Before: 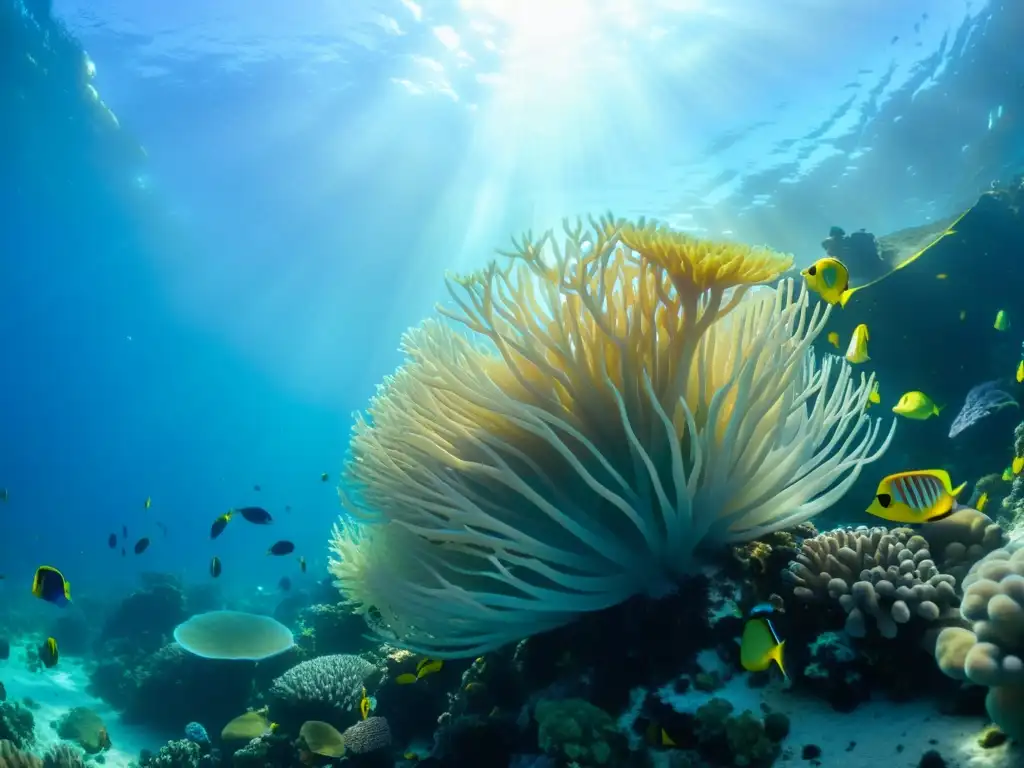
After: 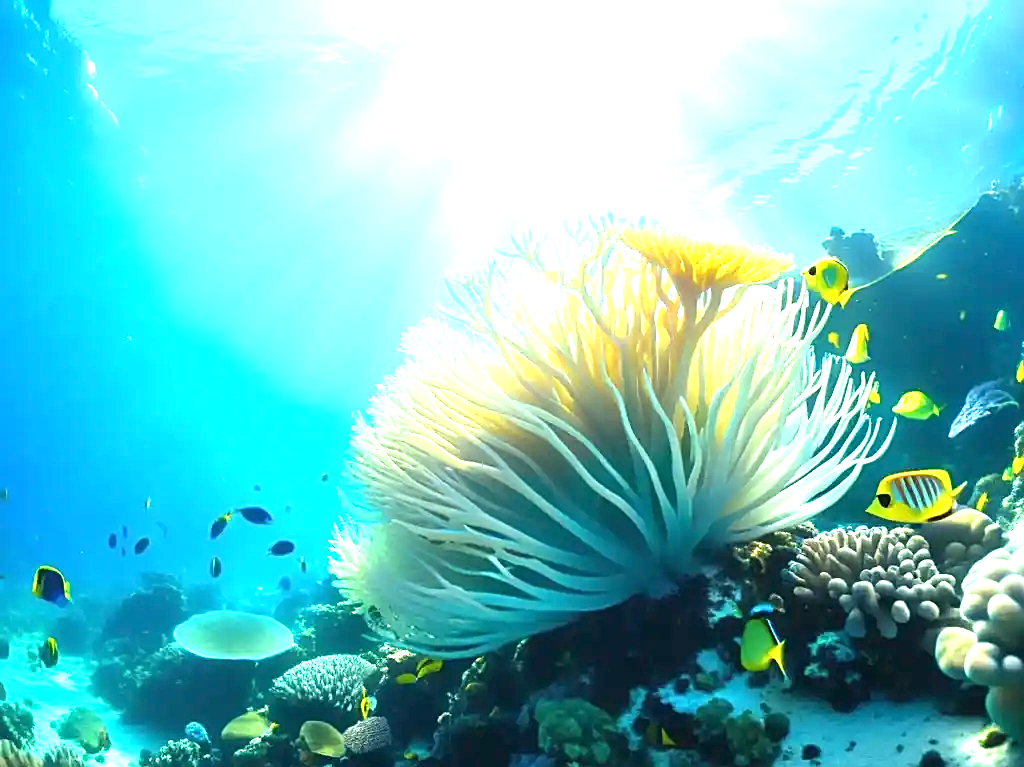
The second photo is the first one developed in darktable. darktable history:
crop: bottom 0.078%
sharpen: on, module defaults
exposure: black level correction 0, exposure 1.698 EV, compensate highlight preservation false
